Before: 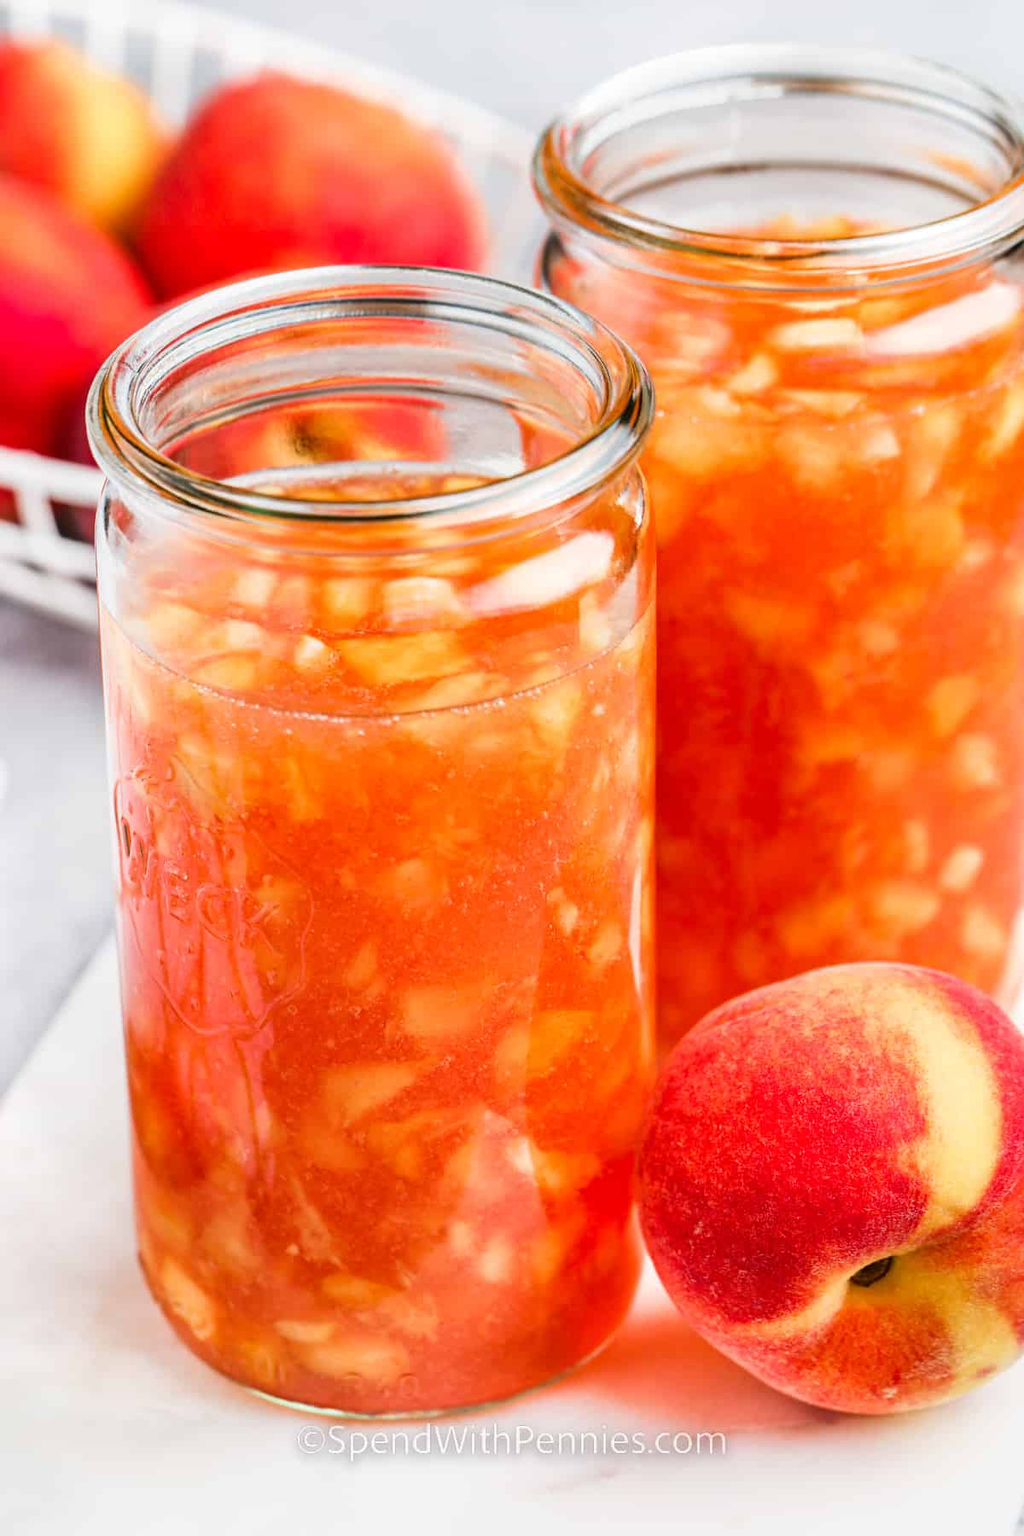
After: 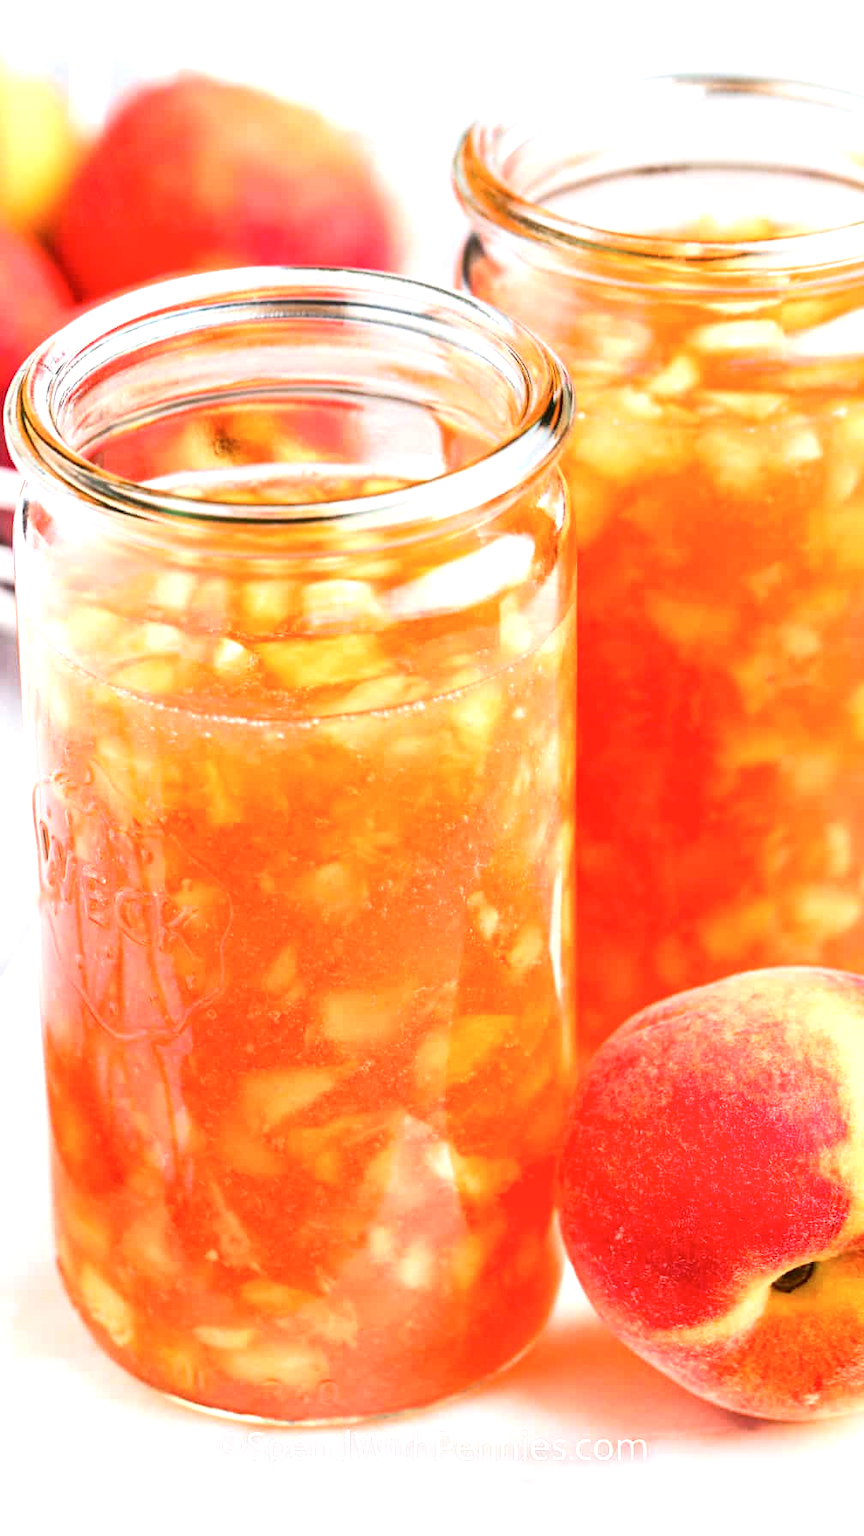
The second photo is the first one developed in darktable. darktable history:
exposure: black level correction 0, exposure 0.7 EV, compensate exposure bias true, compensate highlight preservation false
contrast brightness saturation: contrast 0.15, brightness 0.05
crop: left 8.026%, right 7.374%
